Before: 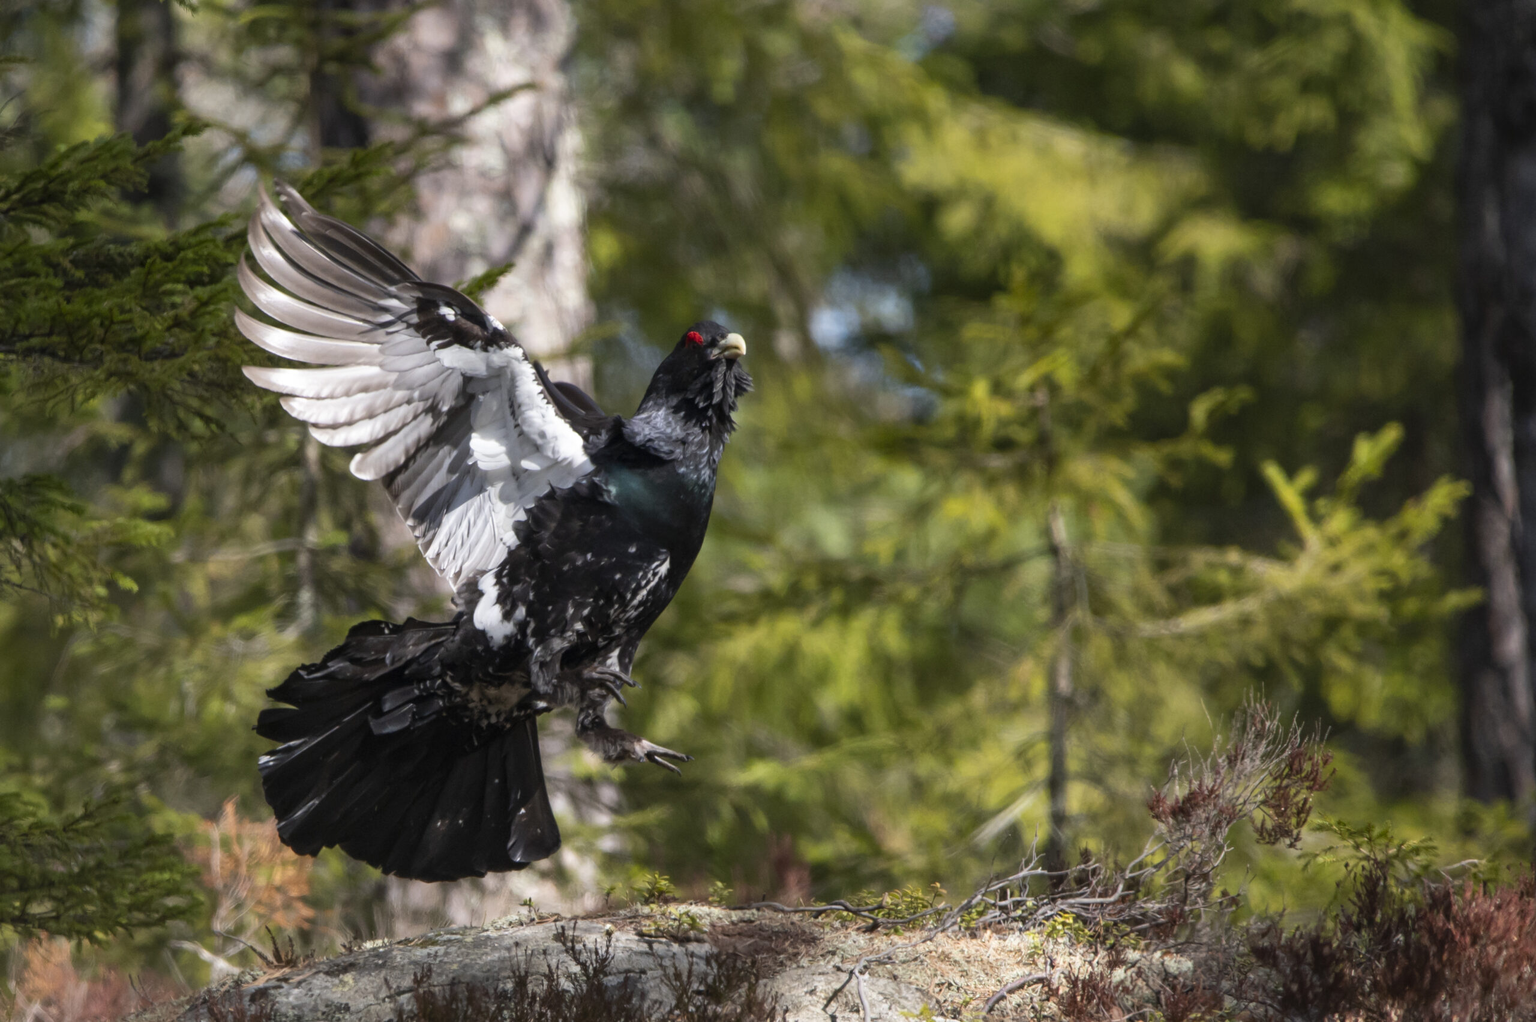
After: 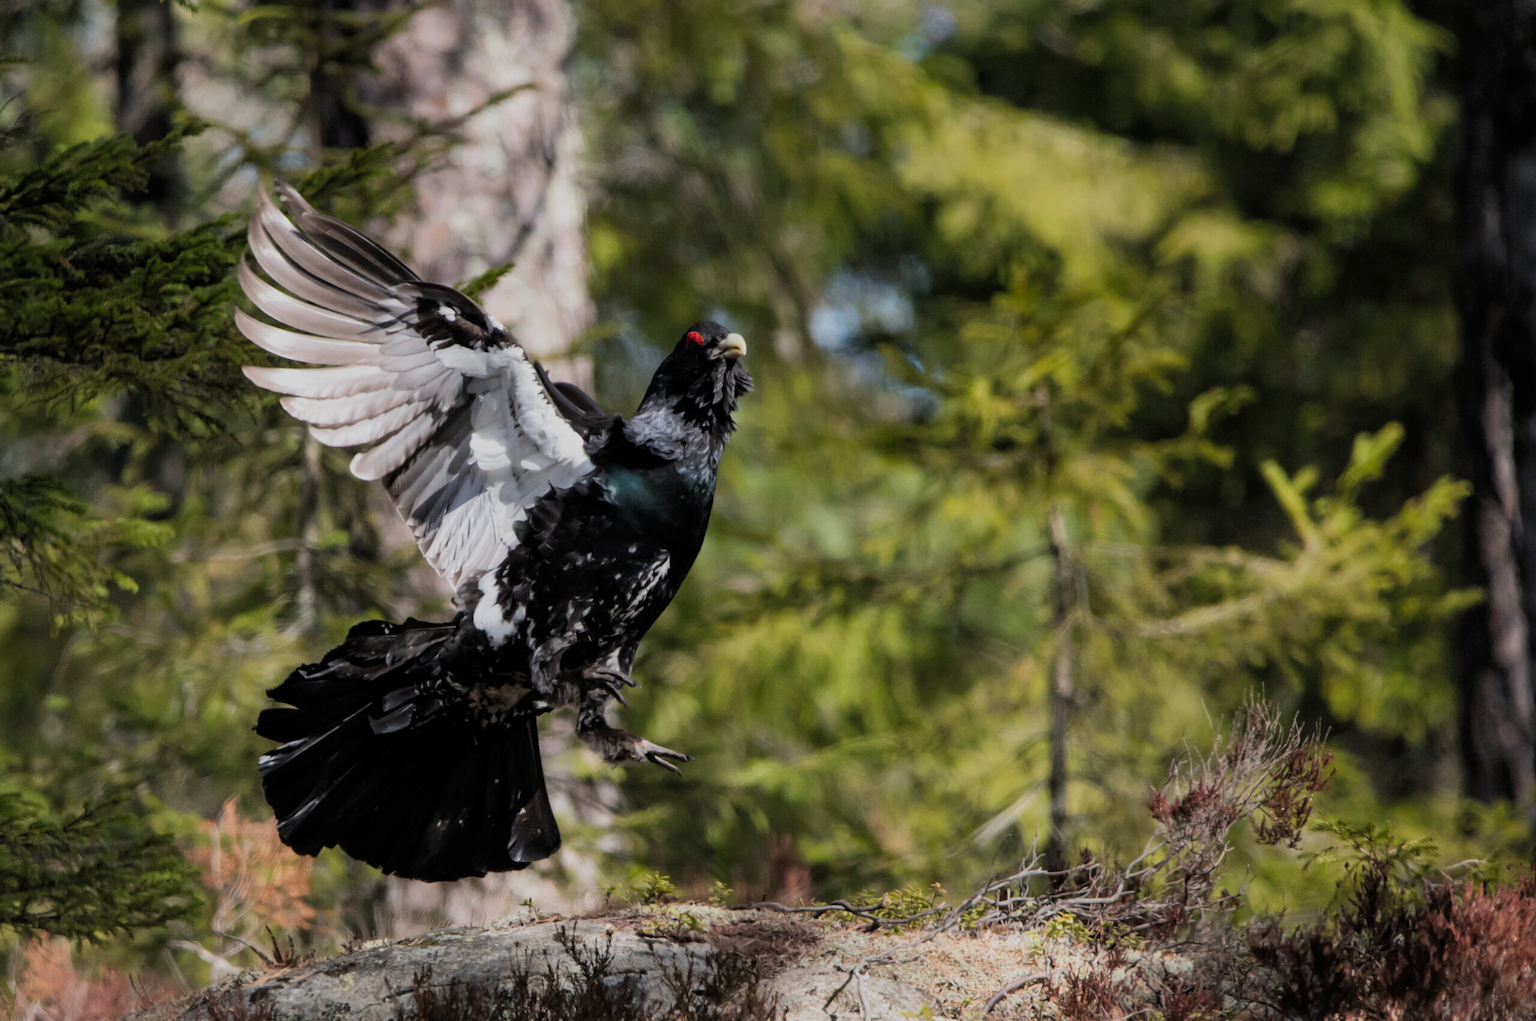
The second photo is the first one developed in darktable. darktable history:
filmic rgb: black relative exposure -7.65 EV, white relative exposure 4.56 EV, hardness 3.61, add noise in highlights 0.1, color science v4 (2020), type of noise poissonian
